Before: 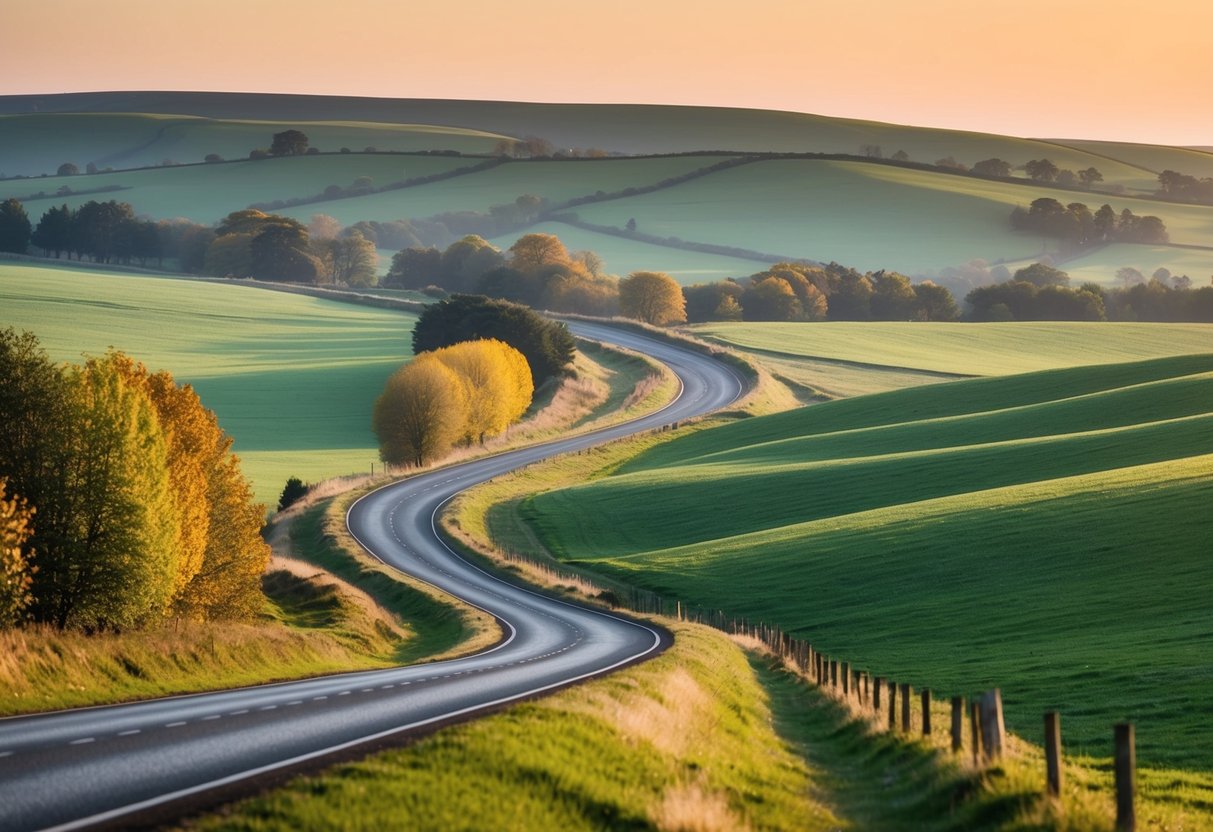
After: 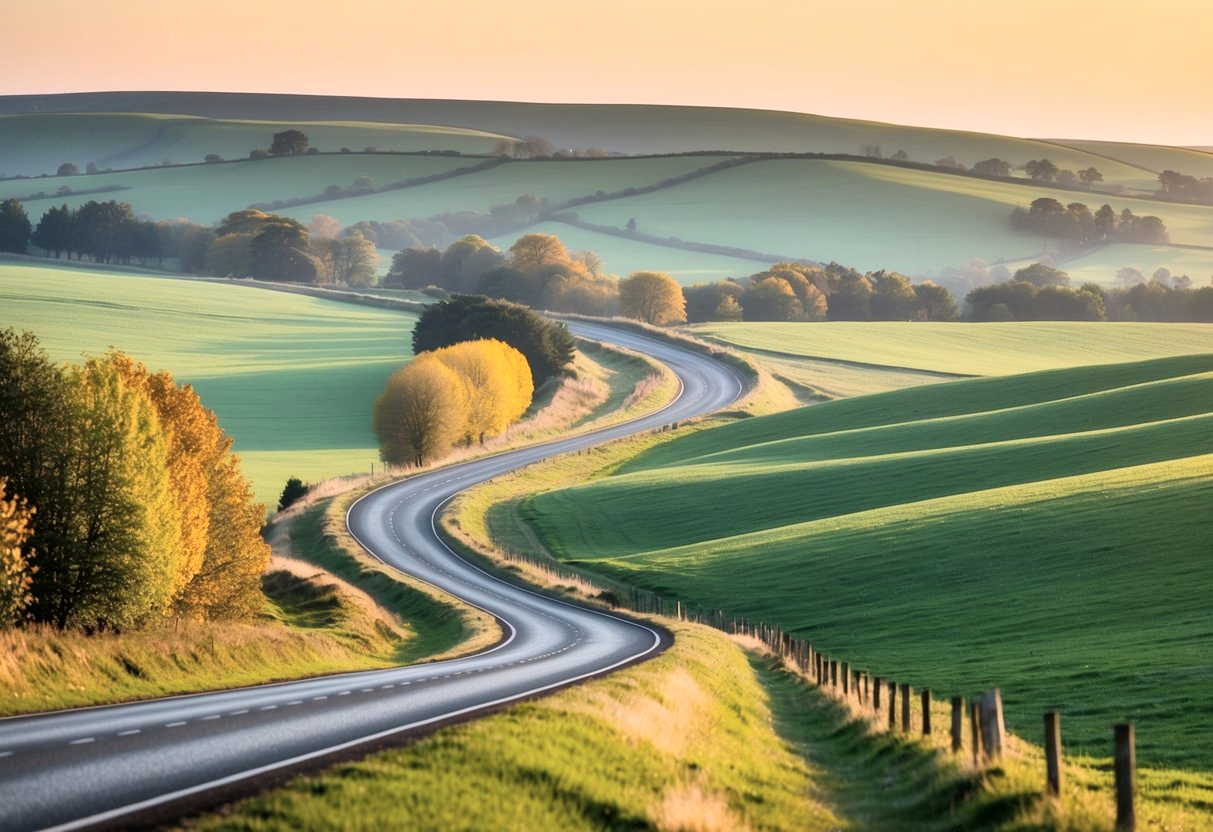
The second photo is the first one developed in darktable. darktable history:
tone curve: curves: ch0 [(0, 0) (0.004, 0.001) (0.133, 0.151) (0.325, 0.399) (0.475, 0.579) (0.832, 0.902) (1, 1)], color space Lab, independent channels, preserve colors none
